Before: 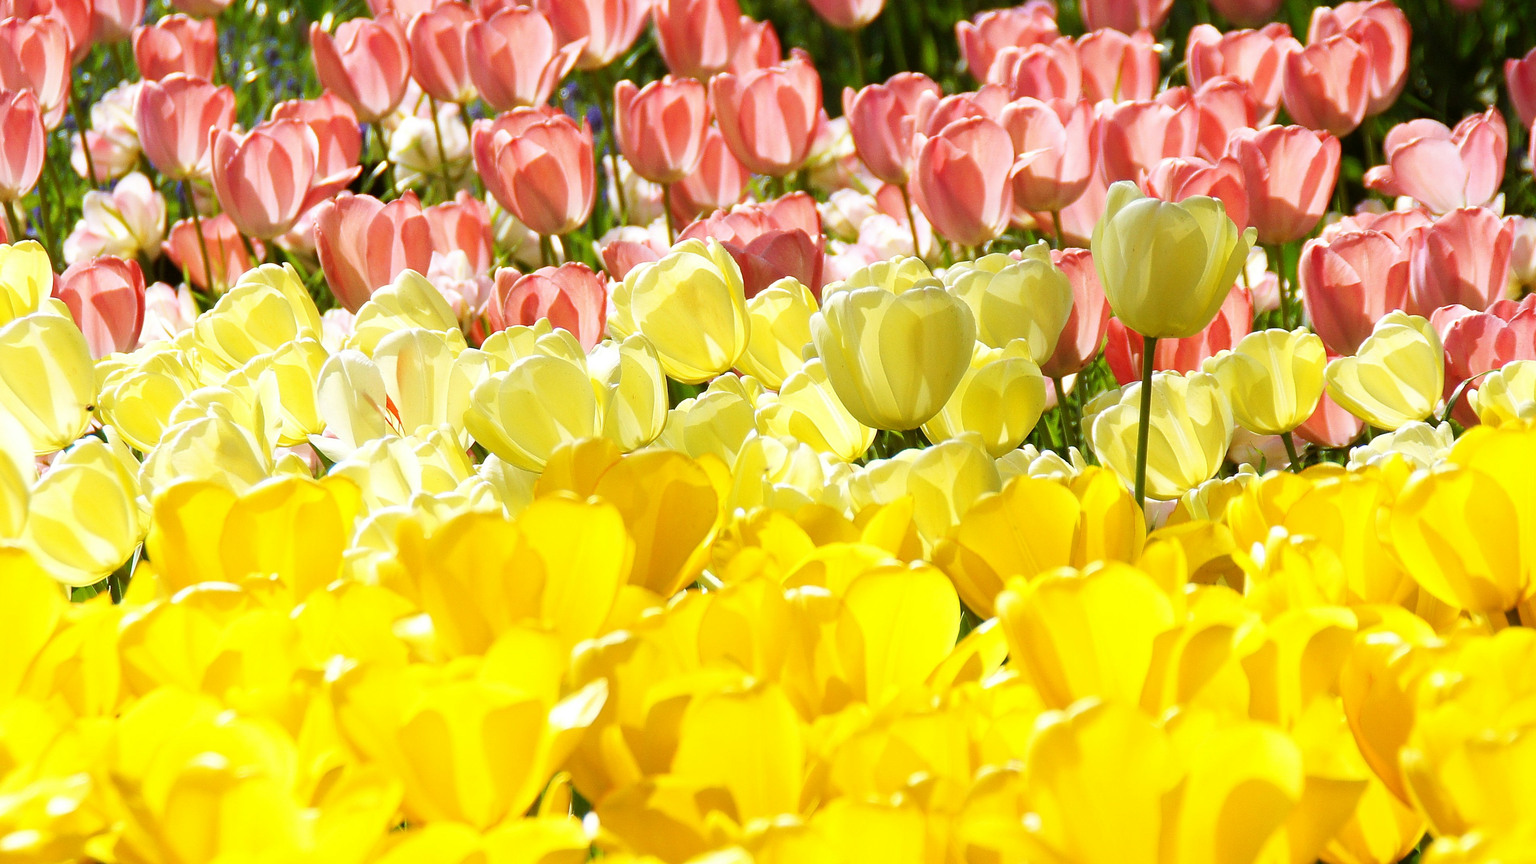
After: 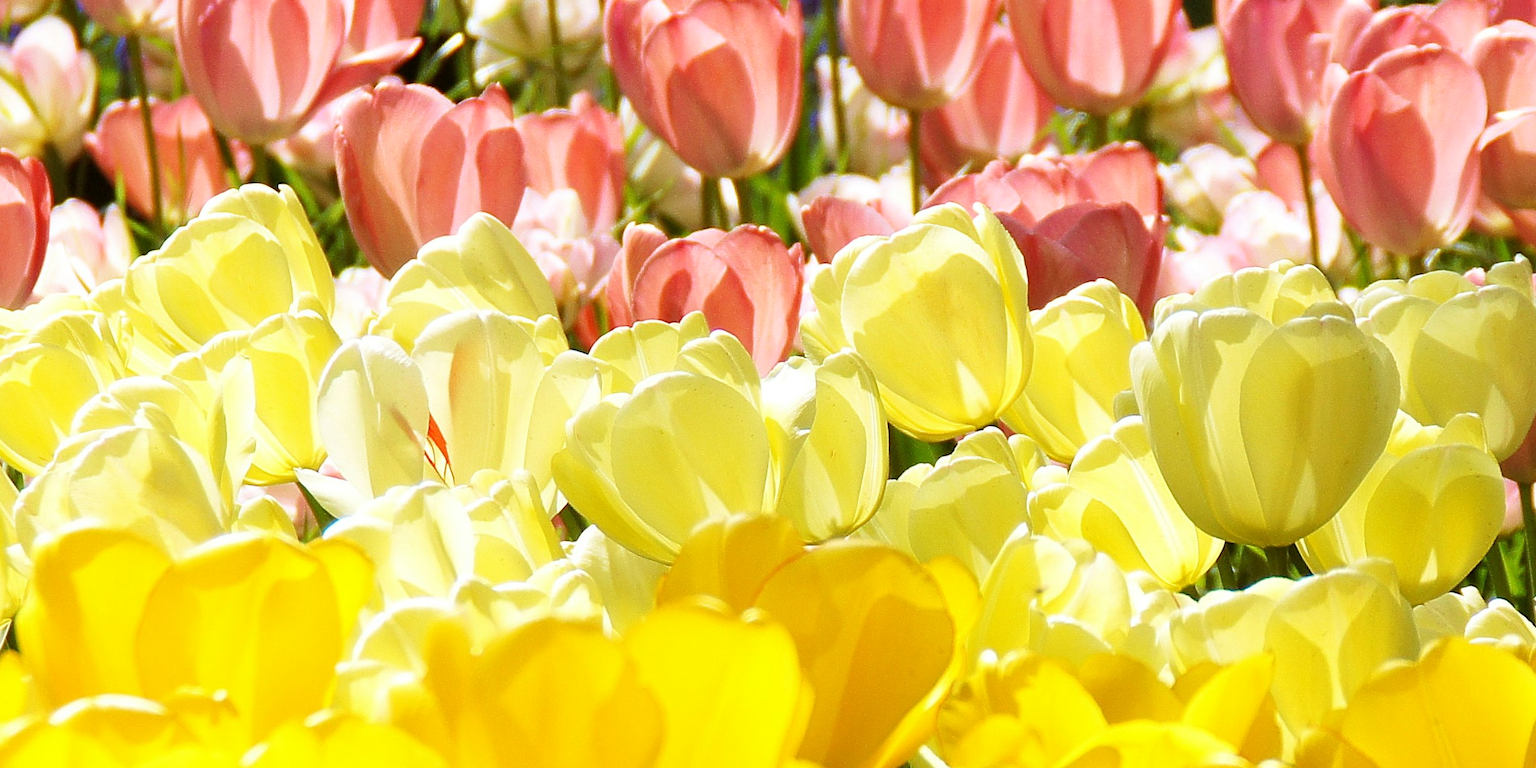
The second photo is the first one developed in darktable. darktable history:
exposure: compensate highlight preservation false
velvia: on, module defaults
crop and rotate: angle -4.99°, left 2.122%, top 6.945%, right 27.566%, bottom 30.519%
